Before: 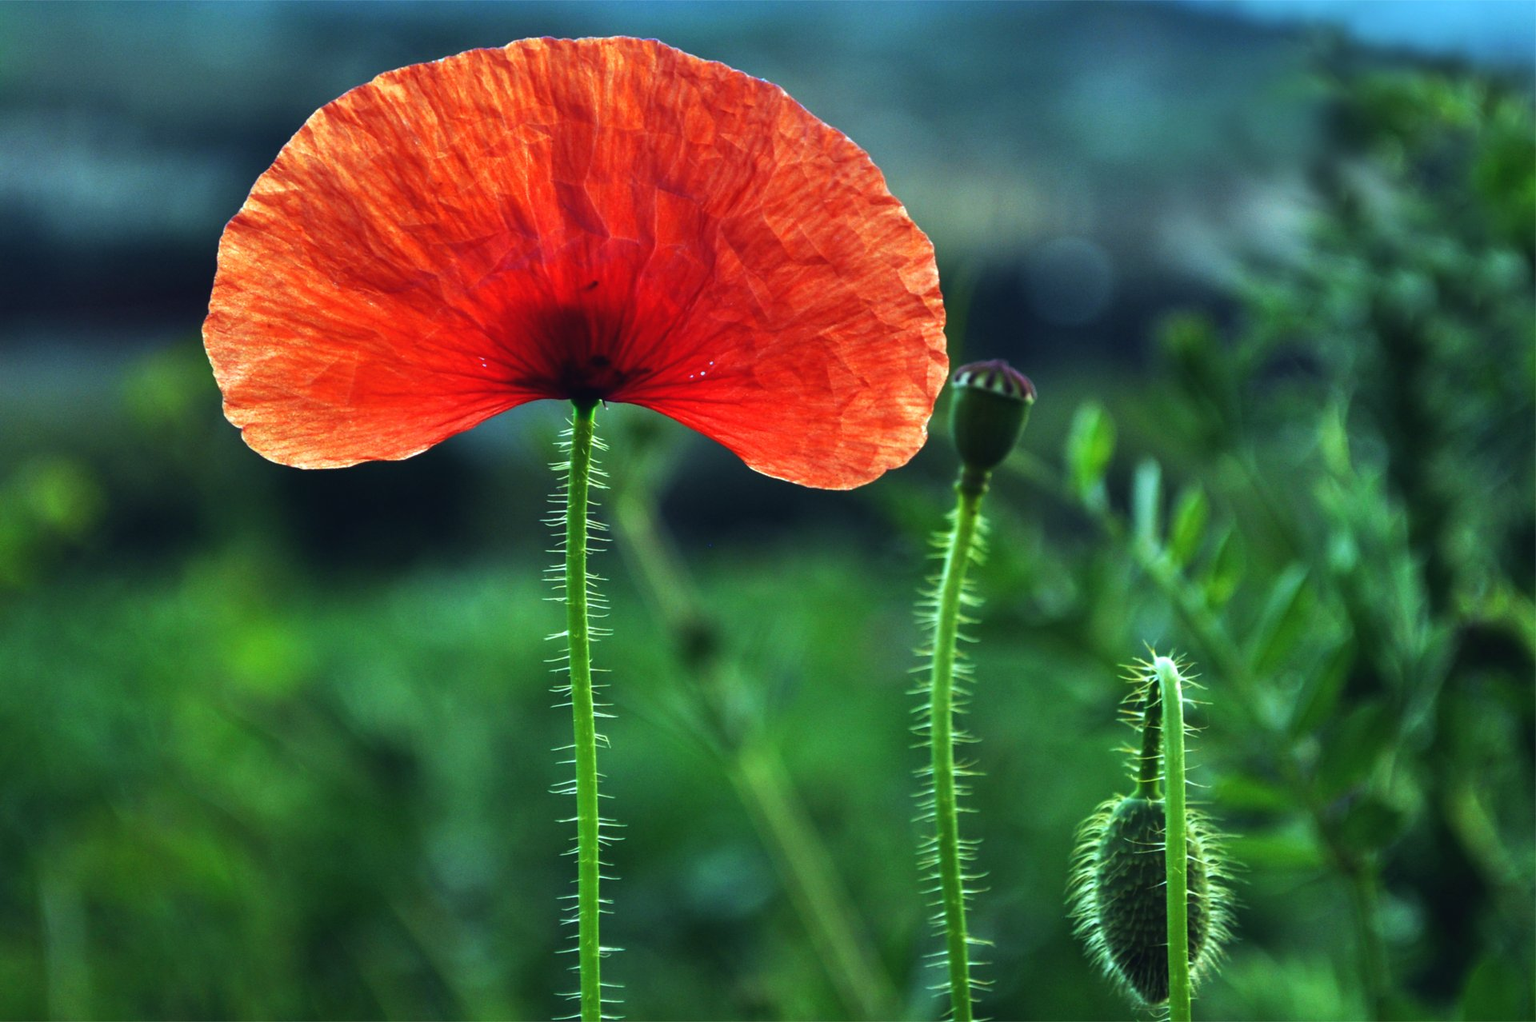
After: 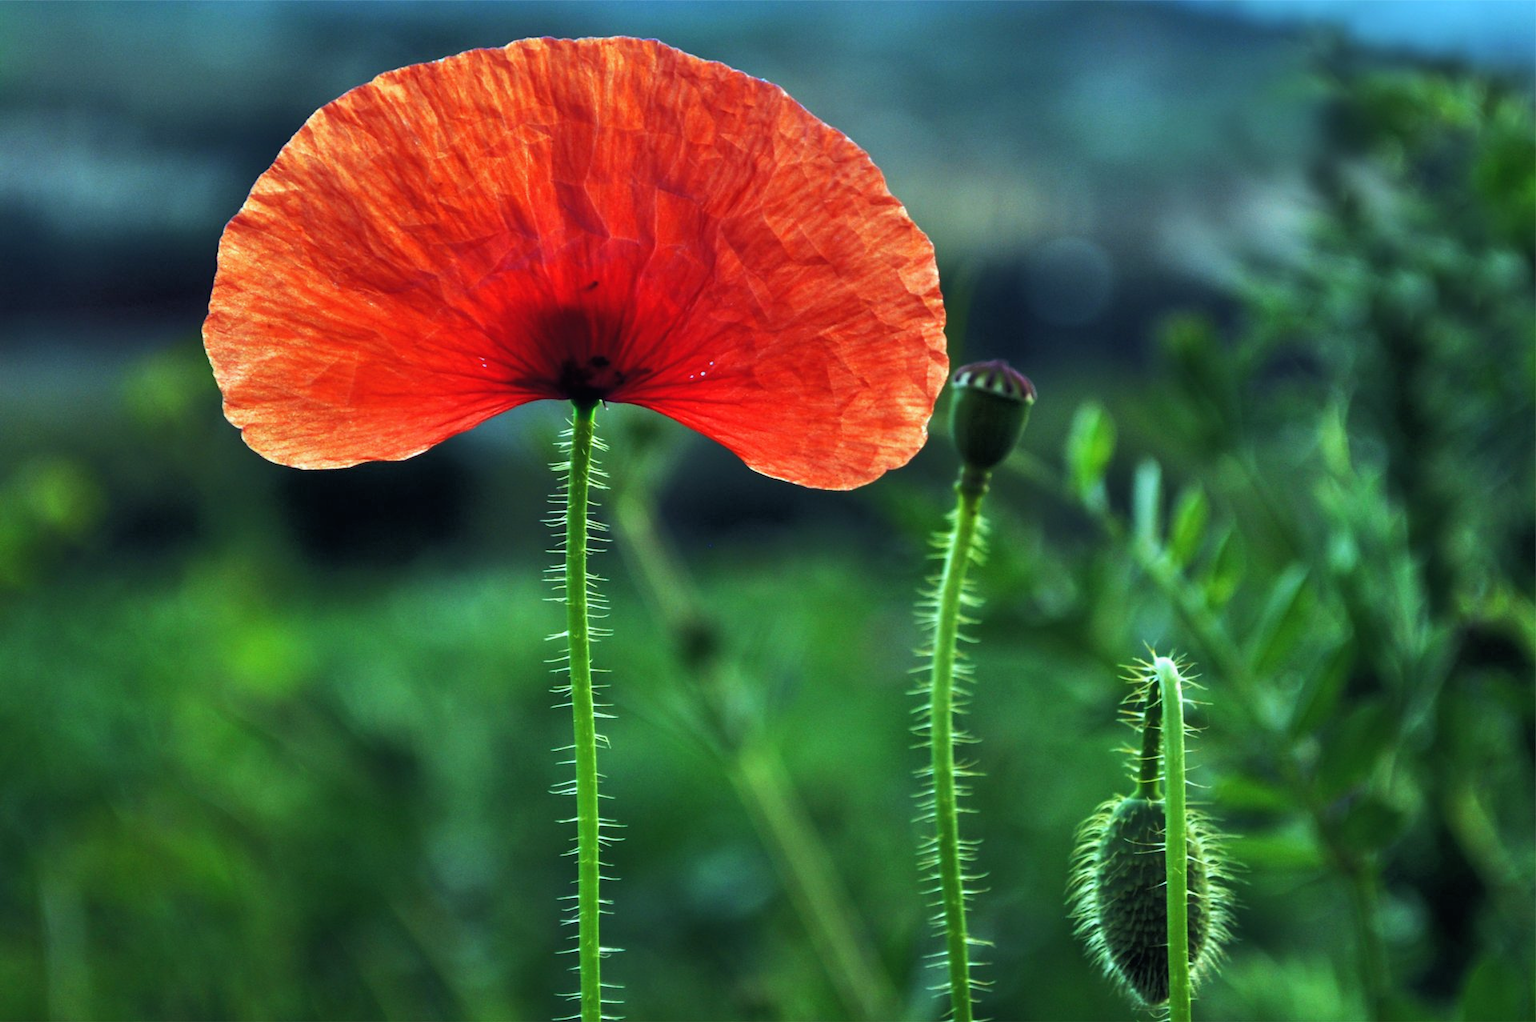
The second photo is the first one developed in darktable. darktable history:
tone equalizer: -8 EV -1.83 EV, -7 EV -1.15 EV, -6 EV -1.59 EV
